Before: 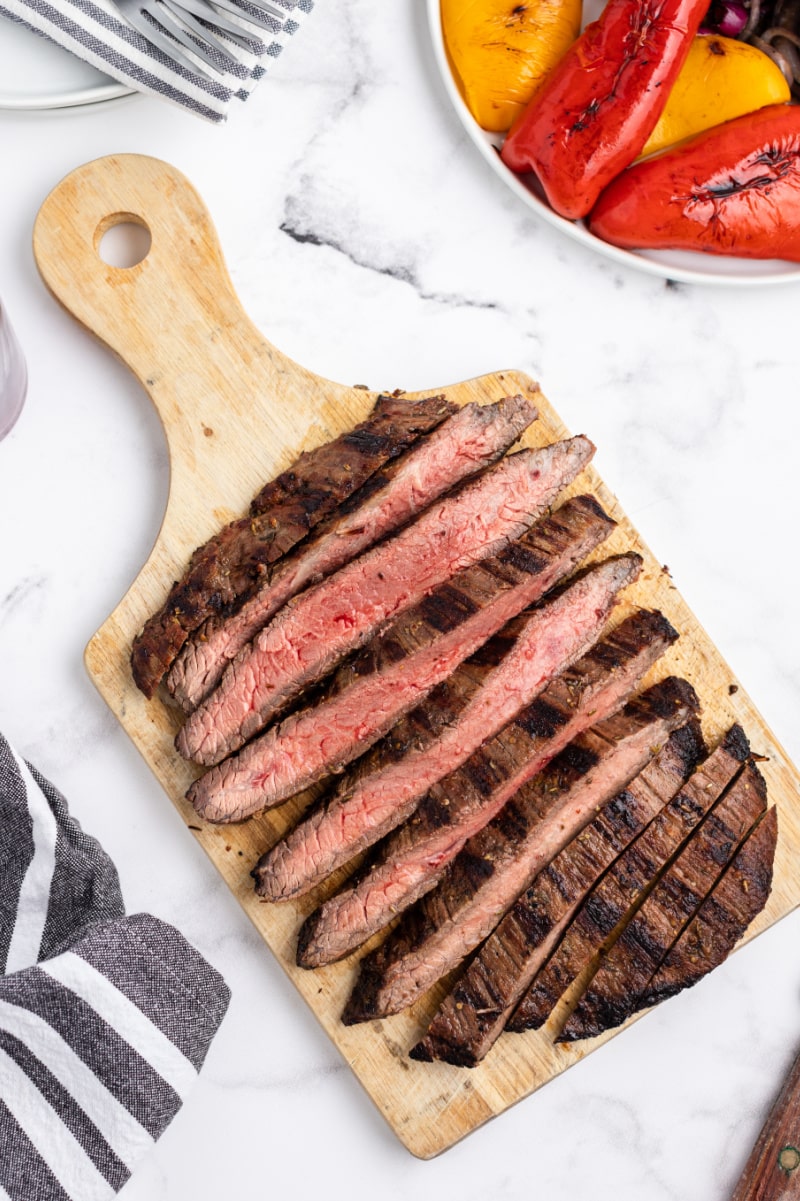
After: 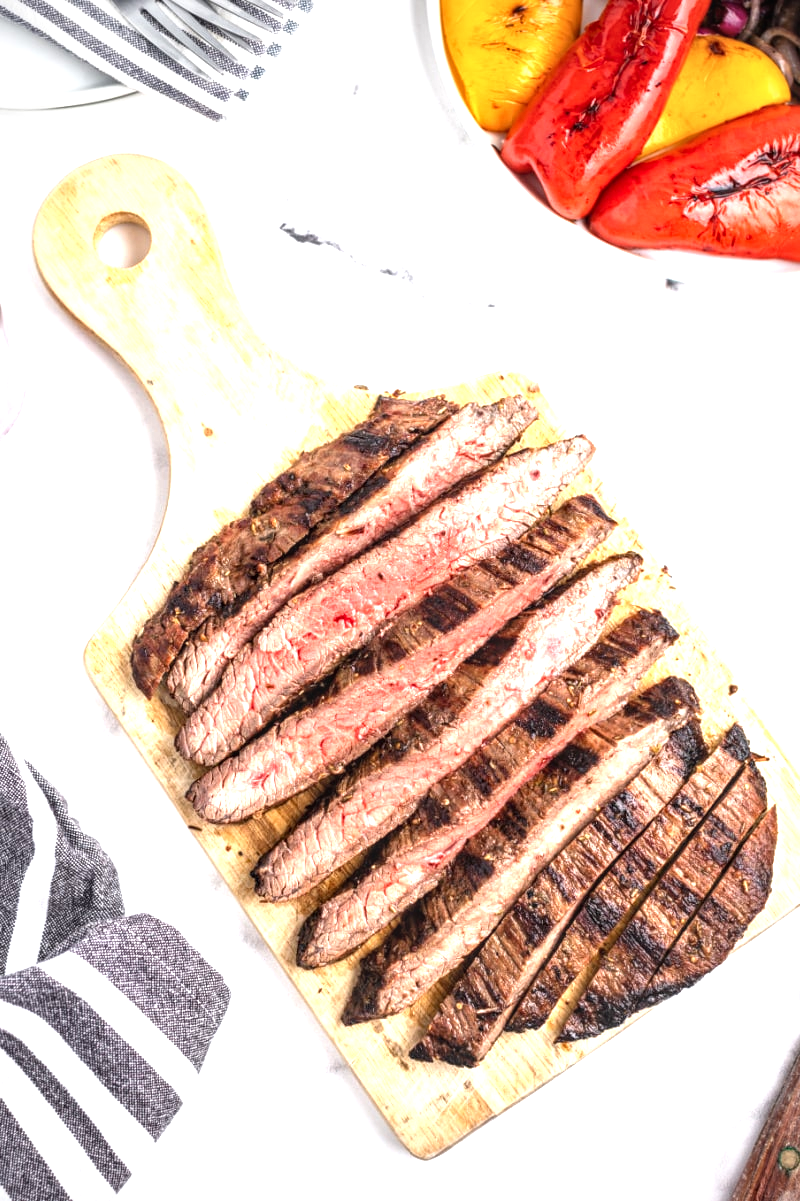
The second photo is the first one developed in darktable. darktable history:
exposure: black level correction 0, exposure 1.1 EV, compensate highlight preservation false
vignetting: fall-off start 71.7%, saturation -0.026
local contrast: highlights 61%, detail 143%, midtone range 0.424
